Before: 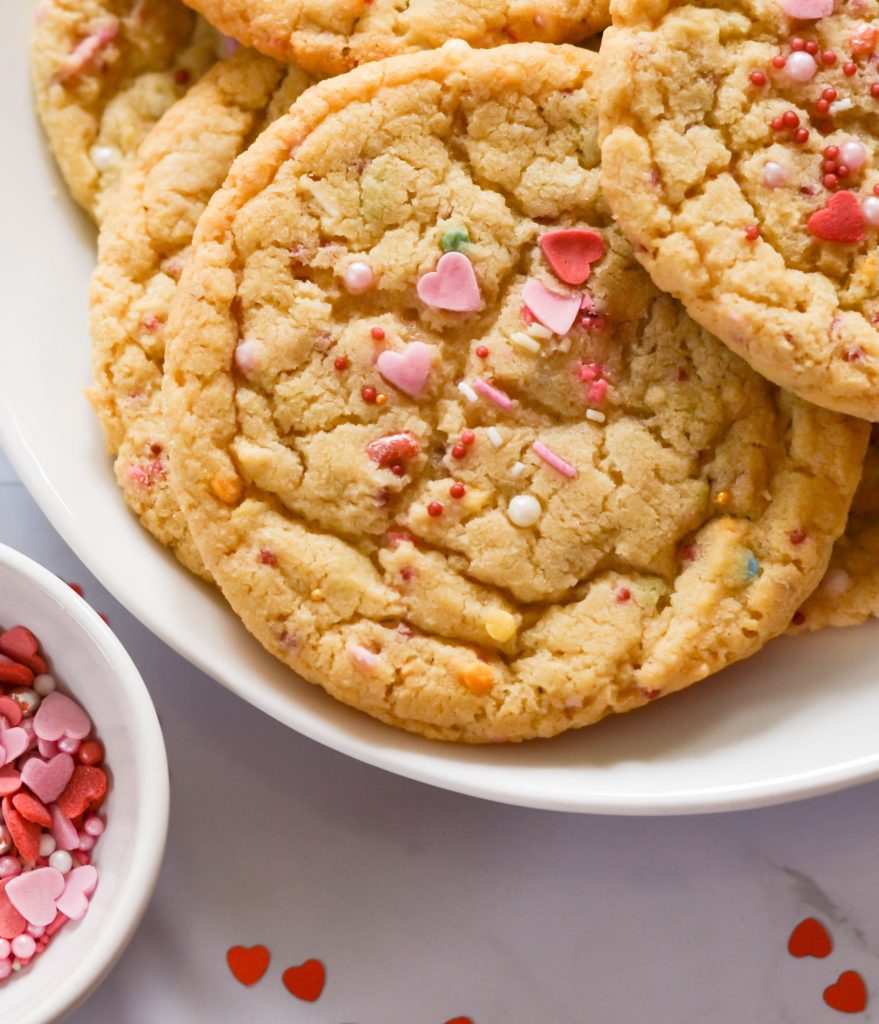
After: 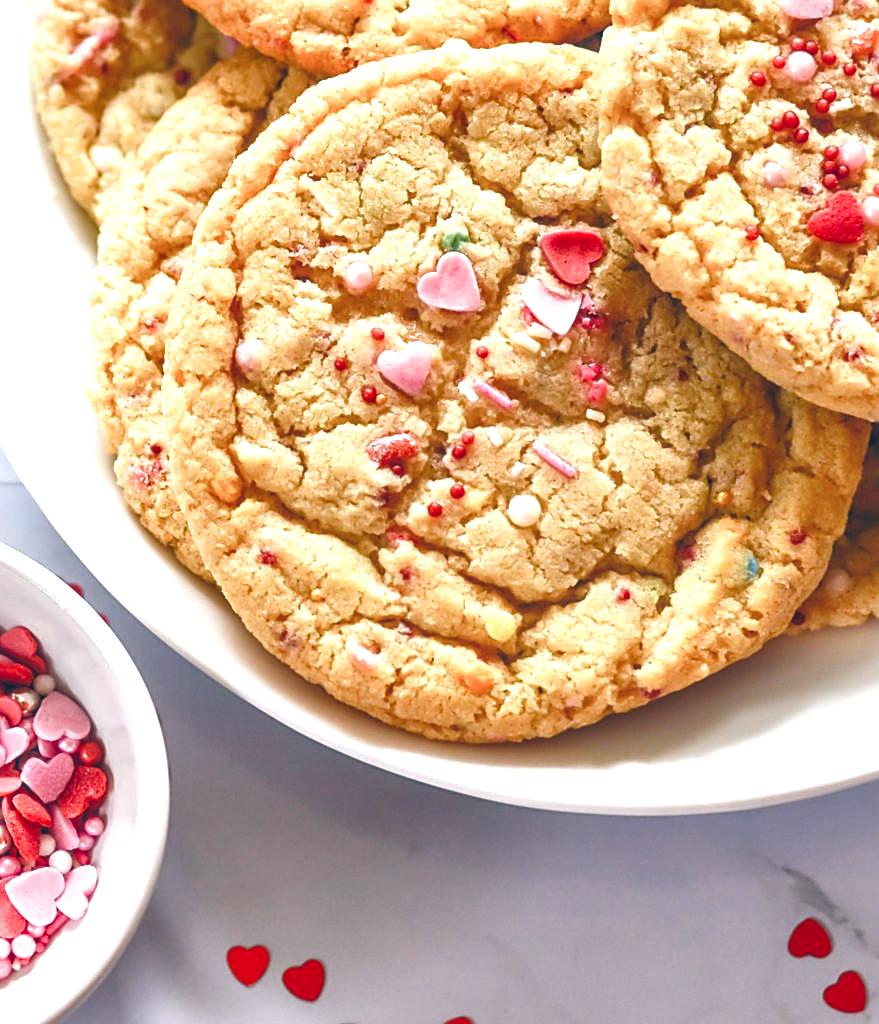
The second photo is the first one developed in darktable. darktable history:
color balance rgb: perceptual saturation grading › global saturation 20%, perceptual saturation grading › highlights -50%, perceptual saturation grading › shadows 30%, perceptual brilliance grading › global brilliance 10%, perceptual brilliance grading › shadows 15%
color balance: lift [1.016, 0.983, 1, 1.017], gamma [0.958, 1, 1, 1], gain [0.981, 1.007, 0.993, 1.002], input saturation 118.26%, contrast 13.43%, contrast fulcrum 21.62%, output saturation 82.76%
sharpen: amount 0.75
local contrast: on, module defaults
